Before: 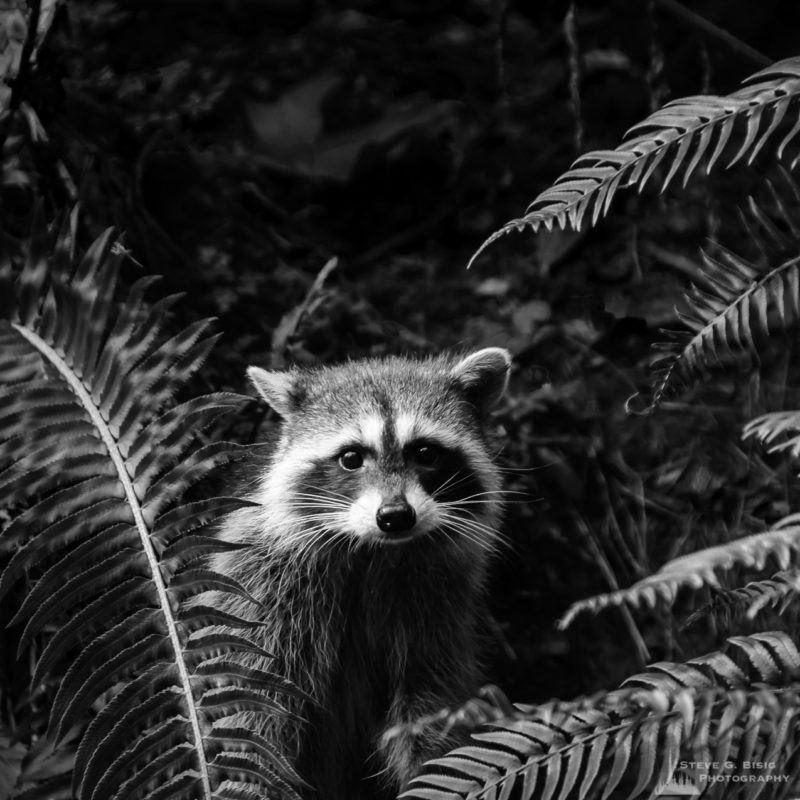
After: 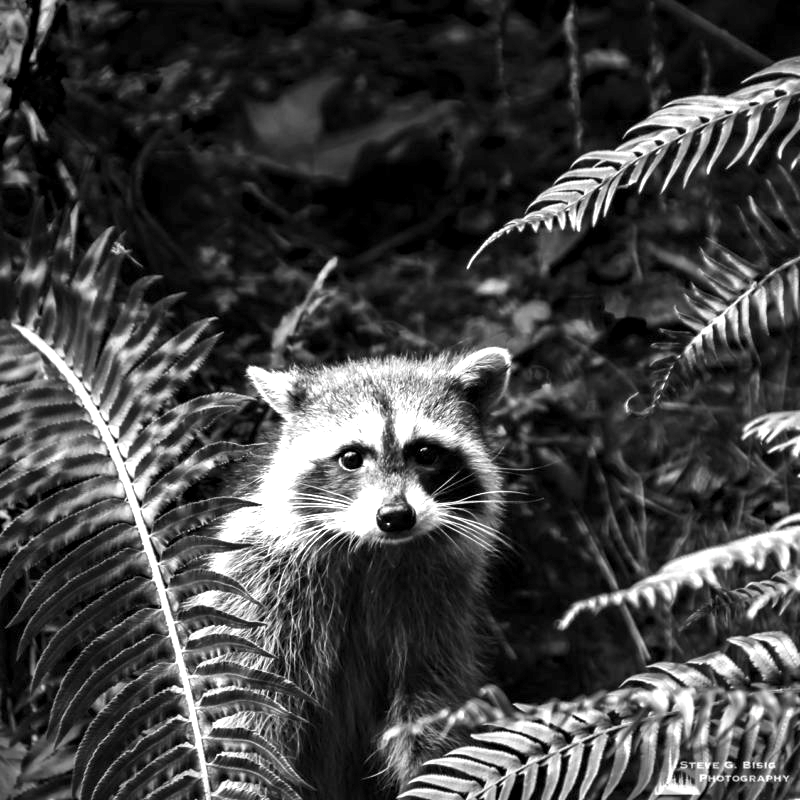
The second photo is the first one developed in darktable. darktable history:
exposure: exposure 1.25 EV, compensate exposure bias true, compensate highlight preservation false
contrast equalizer: octaves 7, y [[0.6 ×6], [0.55 ×6], [0 ×6], [0 ×6], [0 ×6]], mix 0.35
